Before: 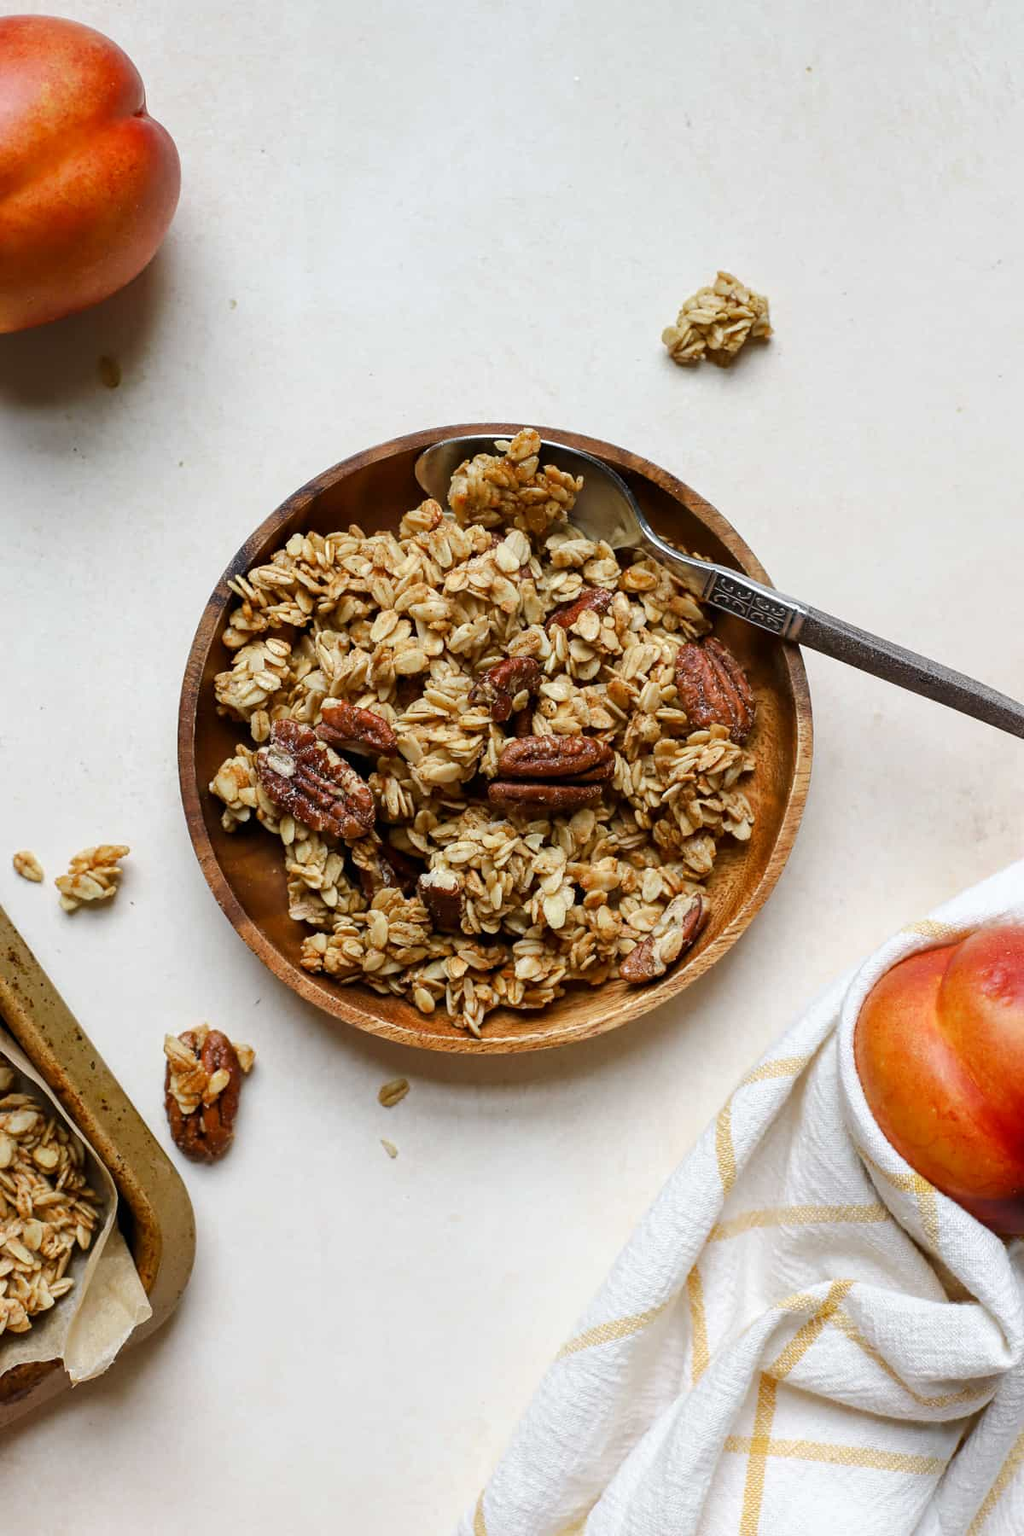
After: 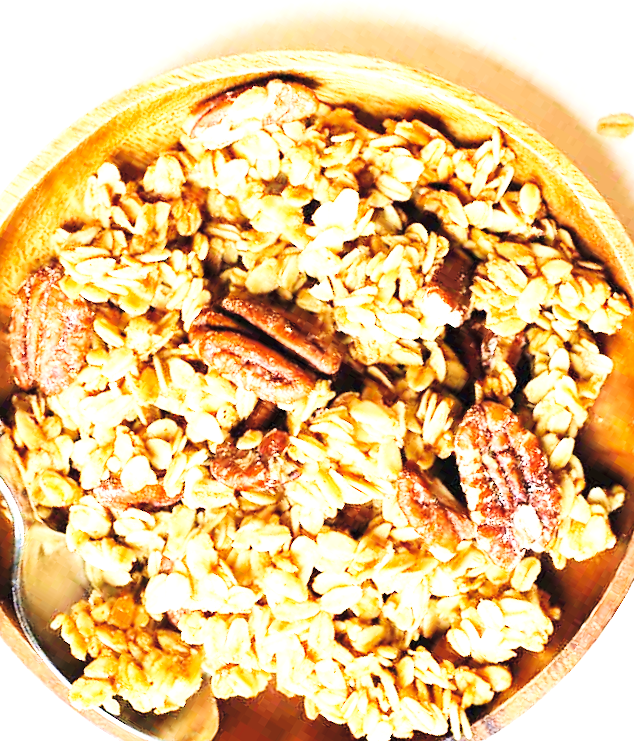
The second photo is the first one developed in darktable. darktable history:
contrast brightness saturation: contrast 0.143, brightness 0.227
velvia: strength 24.41%
exposure: exposure 2.009 EV, compensate highlight preservation false
base curve: curves: ch0 [(0, 0) (0.036, 0.025) (0.121, 0.166) (0.206, 0.329) (0.605, 0.79) (1, 1)], preserve colors none
crop and rotate: angle 148.53°, left 9.112%, top 15.675%, right 4.434%, bottom 16.925%
